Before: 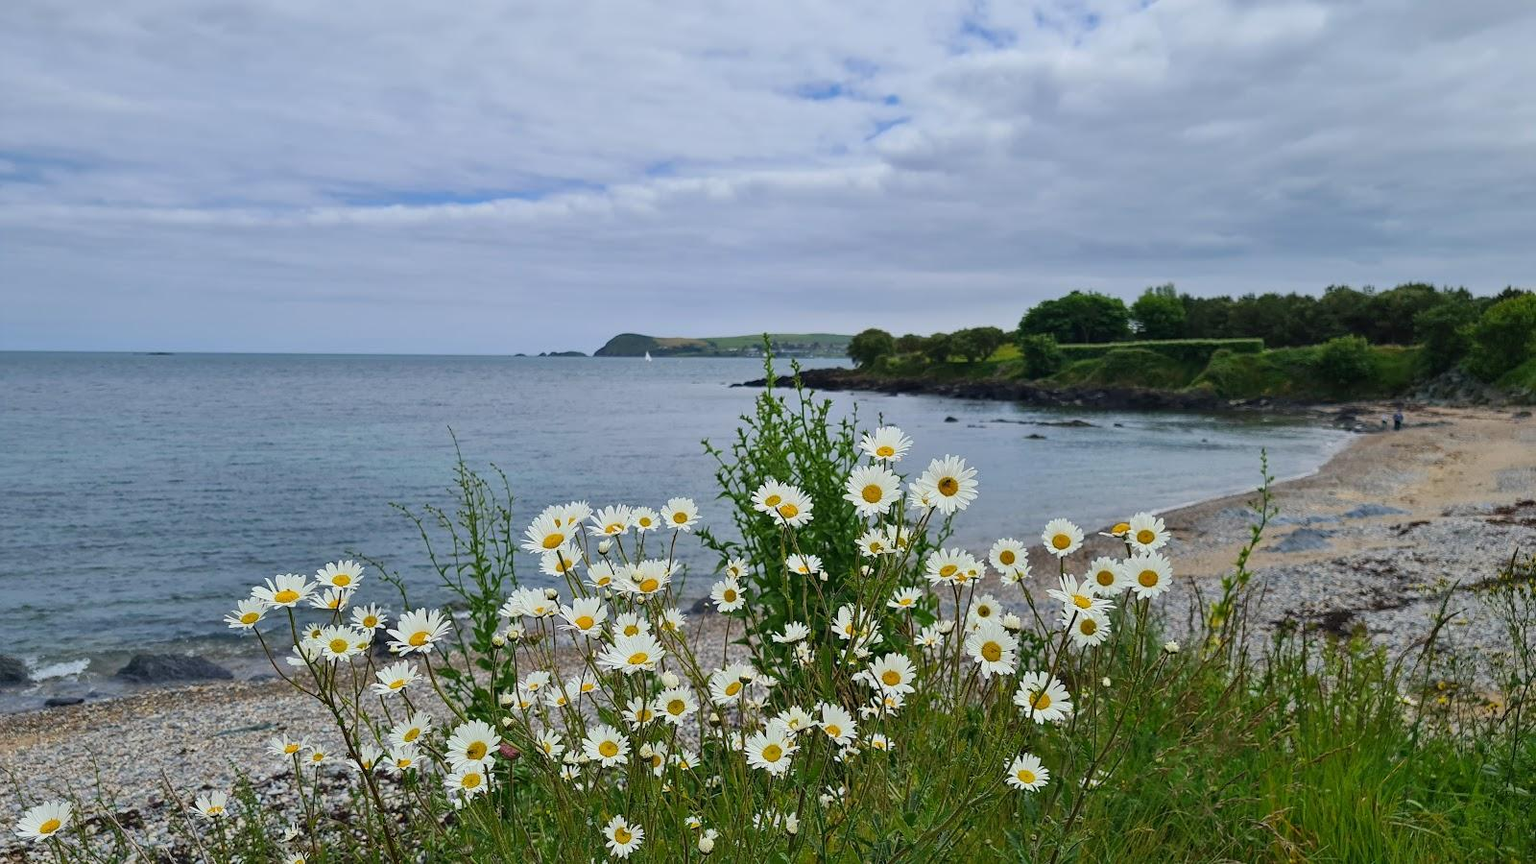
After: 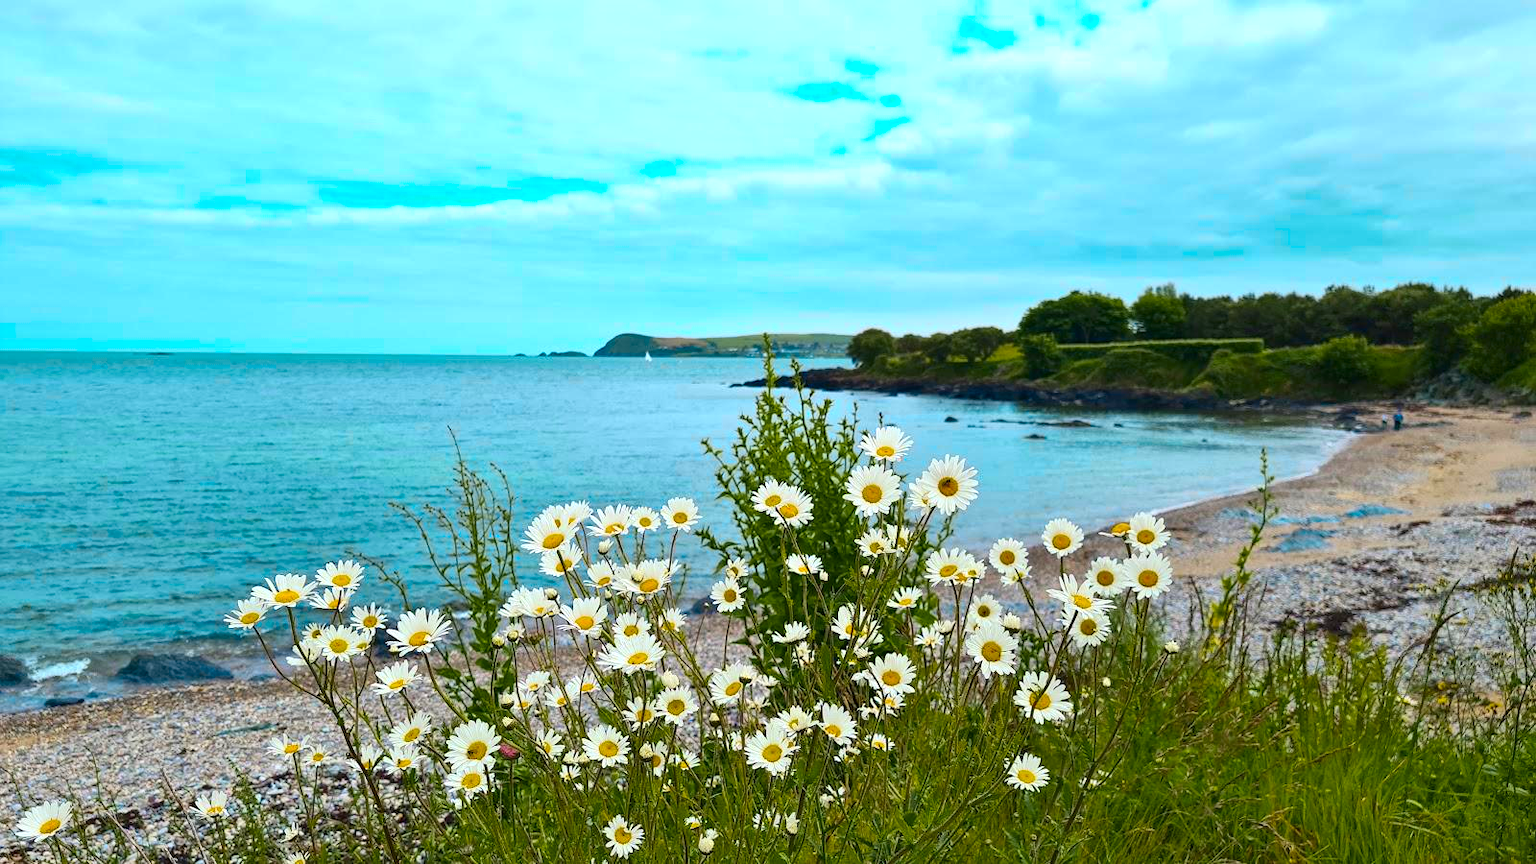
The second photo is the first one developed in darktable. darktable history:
exposure: exposure 0.405 EV, compensate highlight preservation false
color correction: highlights a* 0.021, highlights b* -0.325
color zones: curves: ch0 [(0.254, 0.492) (0.724, 0.62)]; ch1 [(0.25, 0.528) (0.719, 0.796)]; ch2 [(0, 0.472) (0.25, 0.5) (0.73, 0.184)]
contrast brightness saturation: contrast 0.087, saturation 0.268
